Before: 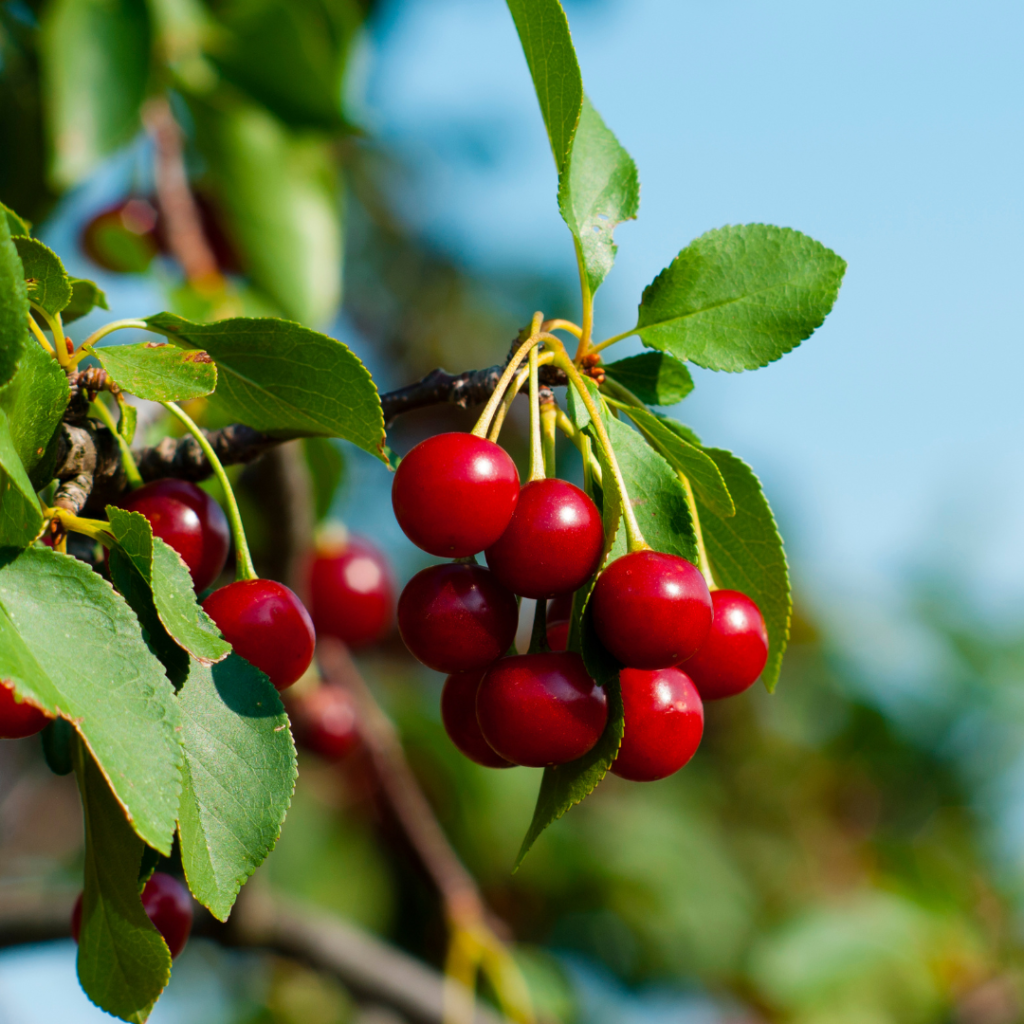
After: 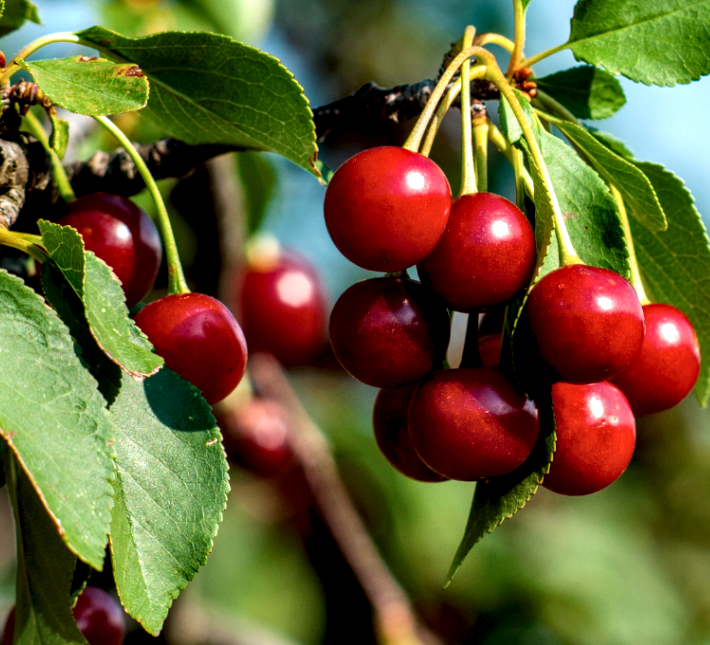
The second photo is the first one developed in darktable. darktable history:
shadows and highlights: soften with gaussian
crop: left 6.688%, top 27.983%, right 23.879%, bottom 8.94%
local contrast: highlights 18%, detail 187%
exposure: compensate highlight preservation false
